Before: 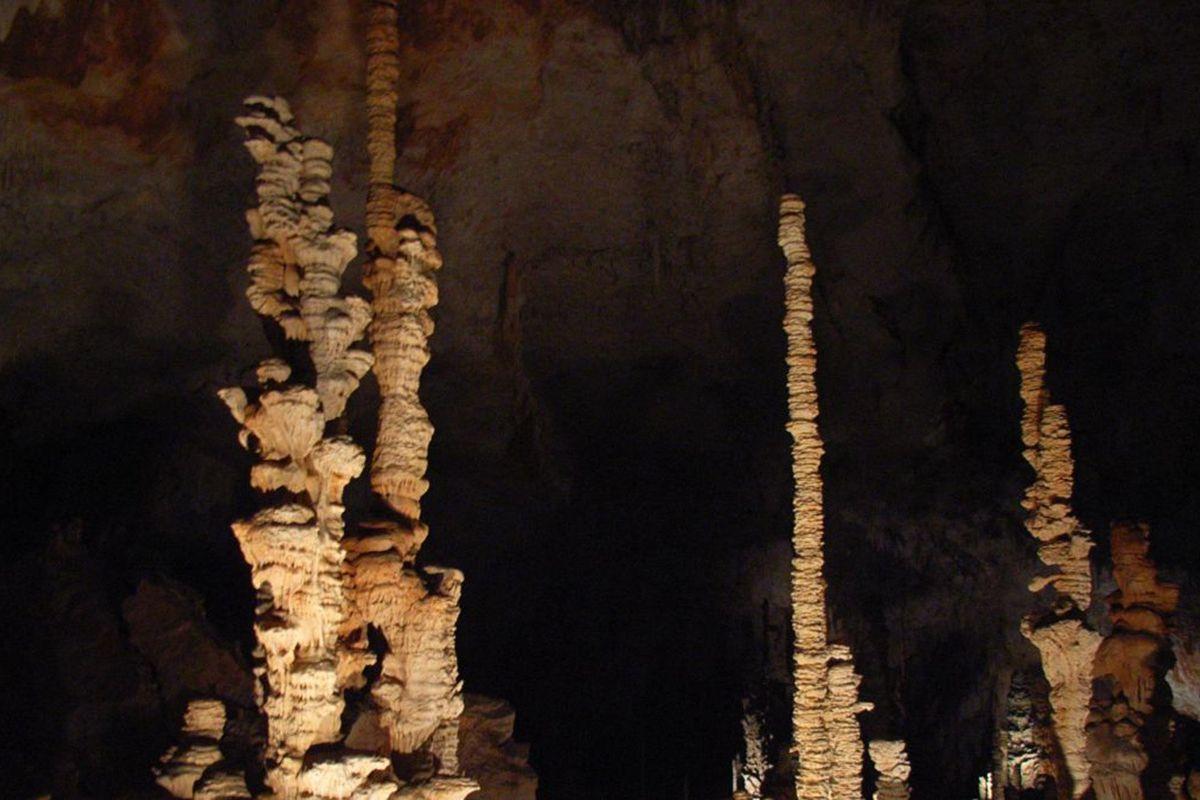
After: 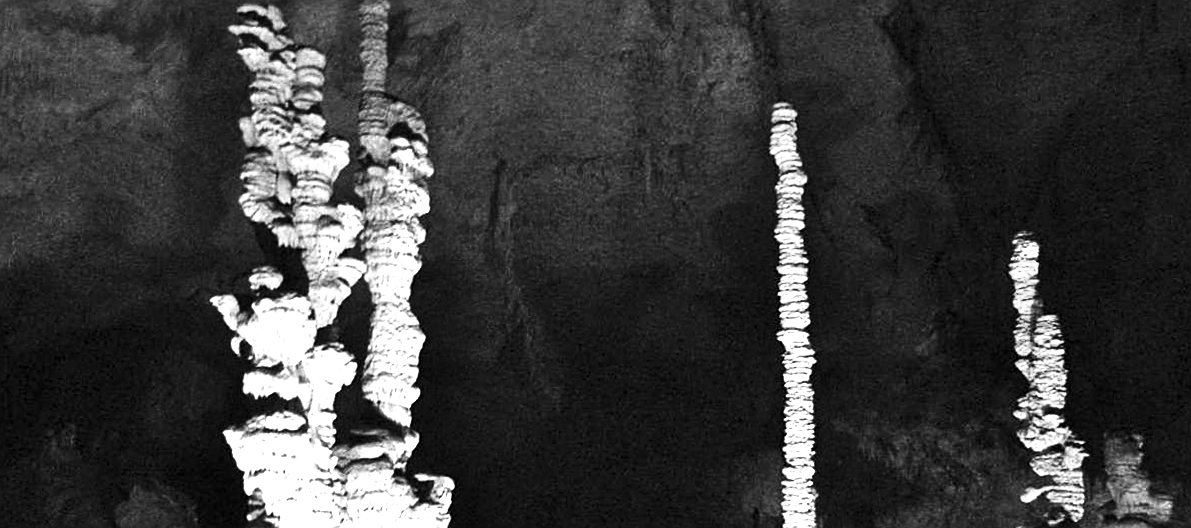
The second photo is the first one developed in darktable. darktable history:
exposure: black level correction 0, exposure 1.3 EV, compensate exposure bias true, compensate highlight preservation false
crop: top 11.166%, bottom 22.168%
rotate and perspective: rotation 0.192°, lens shift (horizontal) -0.015, crop left 0.005, crop right 0.996, crop top 0.006, crop bottom 0.99
color zones: curves: ch0 [(0.004, 0.588) (0.116, 0.636) (0.259, 0.476) (0.423, 0.464) (0.75, 0.5)]; ch1 [(0, 0) (0.143, 0) (0.286, 0) (0.429, 0) (0.571, 0) (0.714, 0) (0.857, 0)]
sharpen: on, module defaults
contrast brightness saturation: contrast 0.25, saturation -0.31
shadows and highlights: radius 44.78, white point adjustment 6.64, compress 79.65%, highlights color adjustment 78.42%, soften with gaussian
